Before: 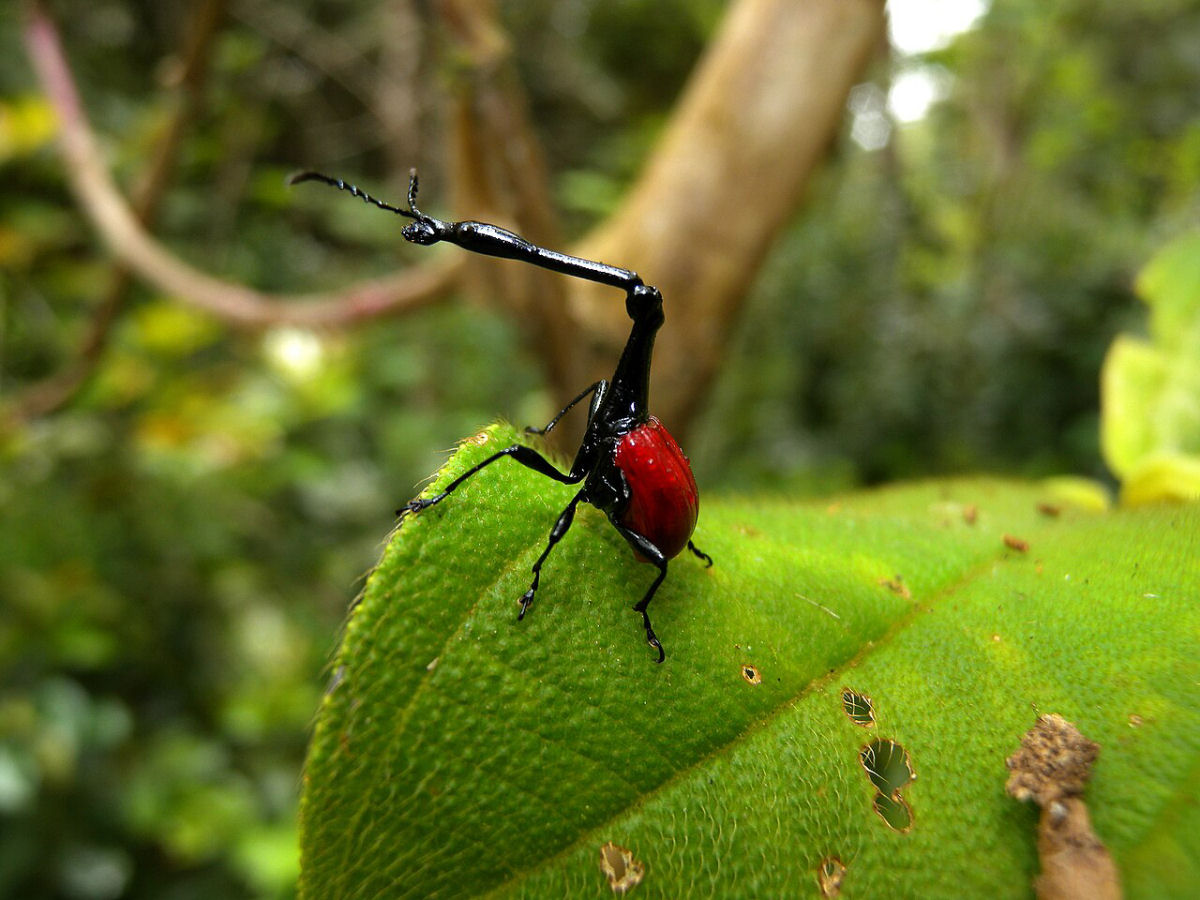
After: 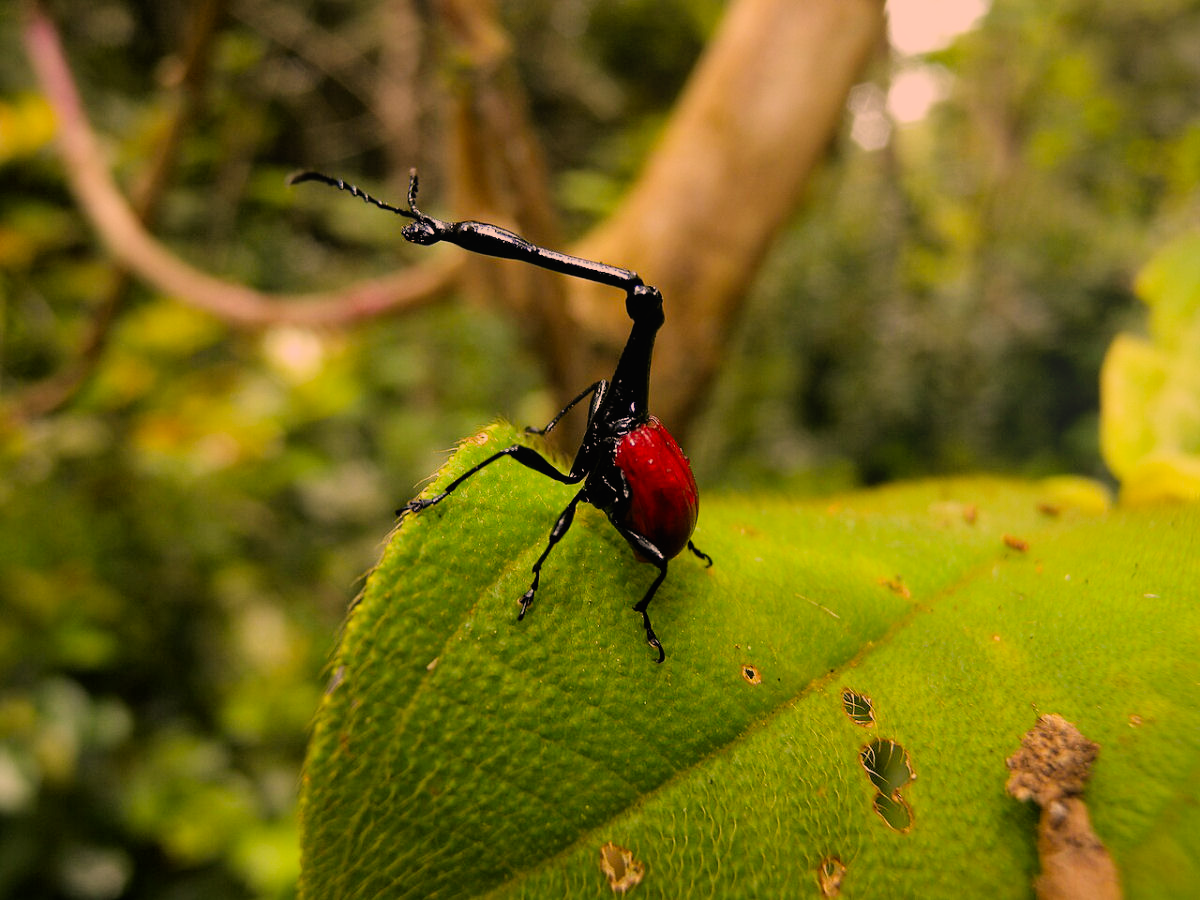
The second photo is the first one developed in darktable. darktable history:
bloom: size 38%, threshold 95%, strength 30%
filmic rgb: black relative exposure -7.65 EV, white relative exposure 4.56 EV, hardness 3.61
color correction: highlights a* 21.88, highlights b* 22.25
